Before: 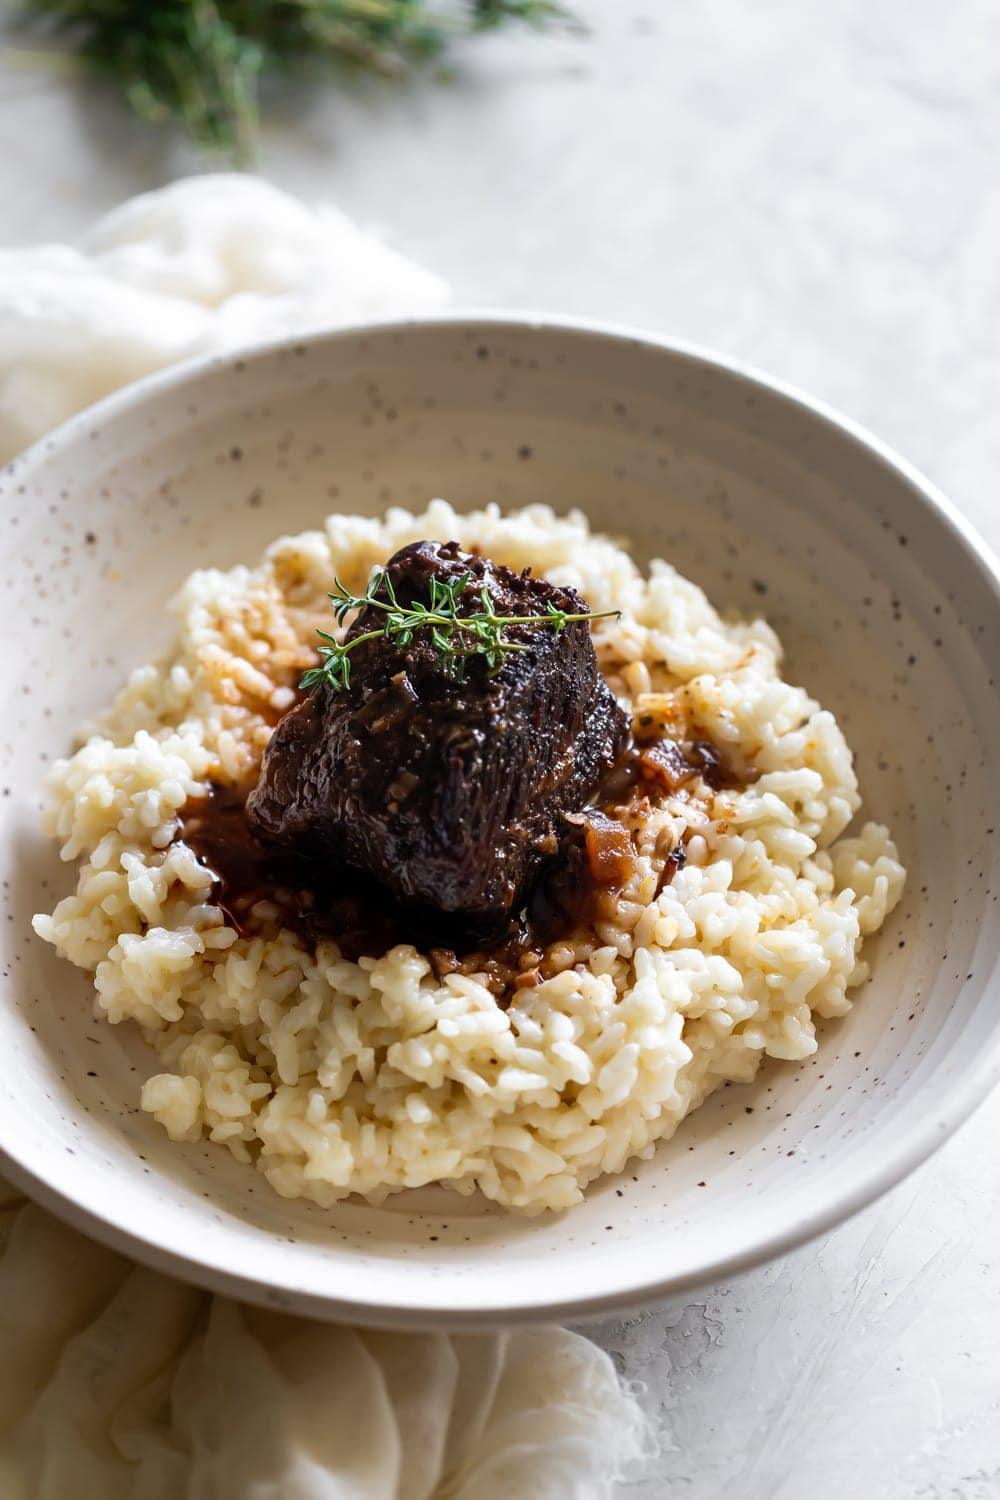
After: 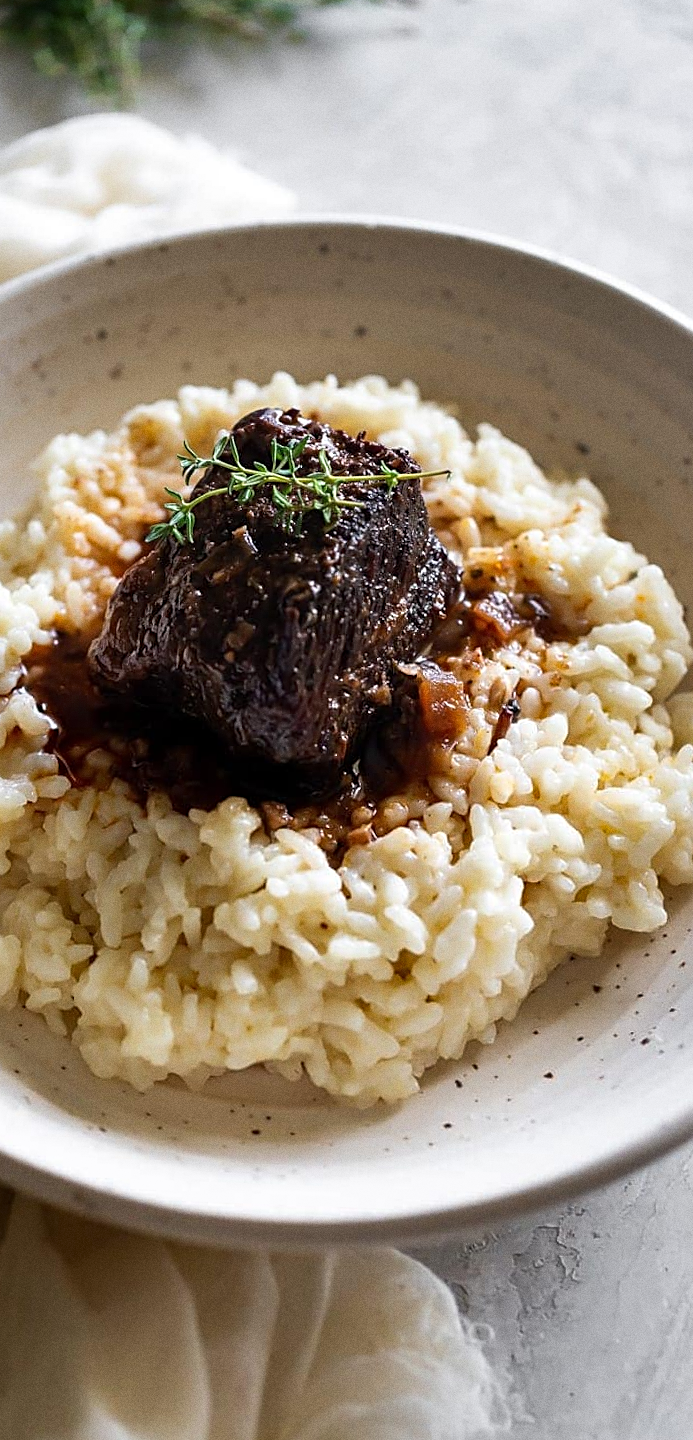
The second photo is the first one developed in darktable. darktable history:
rotate and perspective: rotation 0.72°, lens shift (vertical) -0.352, lens shift (horizontal) -0.051, crop left 0.152, crop right 0.859, crop top 0.019, crop bottom 0.964
grain: on, module defaults
crop: left 8.026%, right 7.374%
shadows and highlights: shadows 22.7, highlights -48.71, soften with gaussian
sharpen: on, module defaults
